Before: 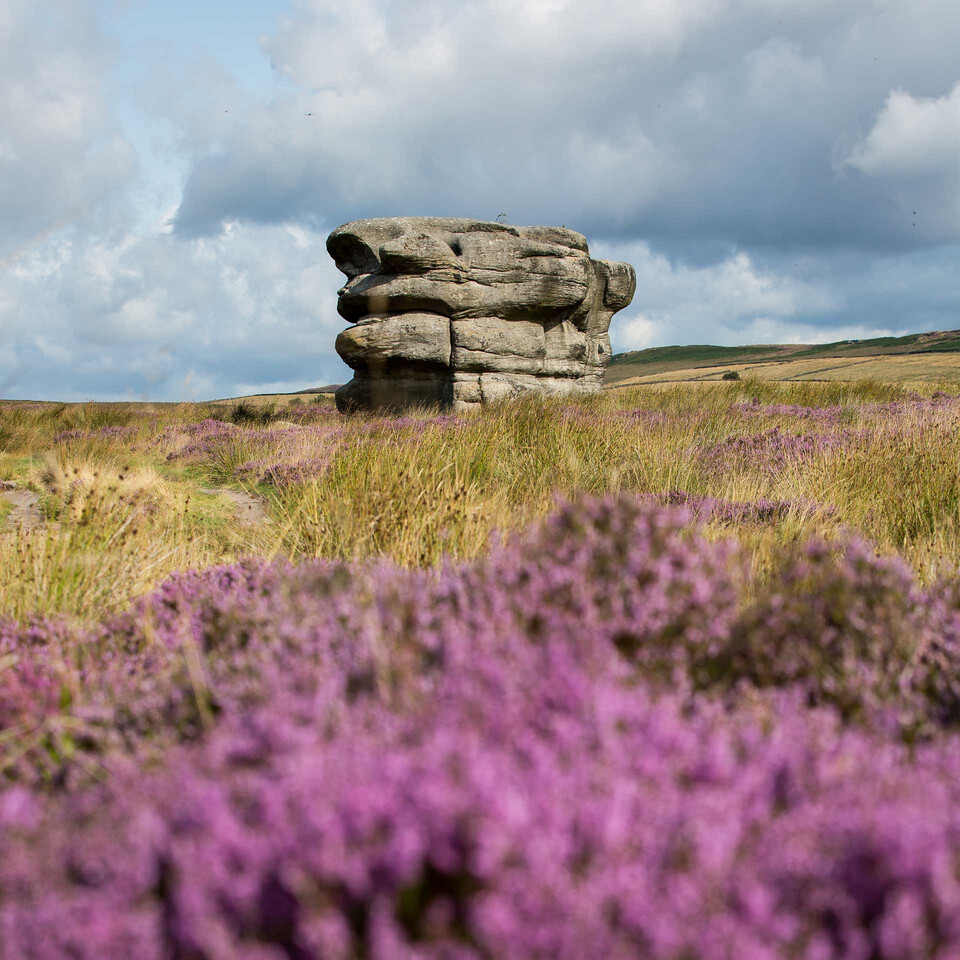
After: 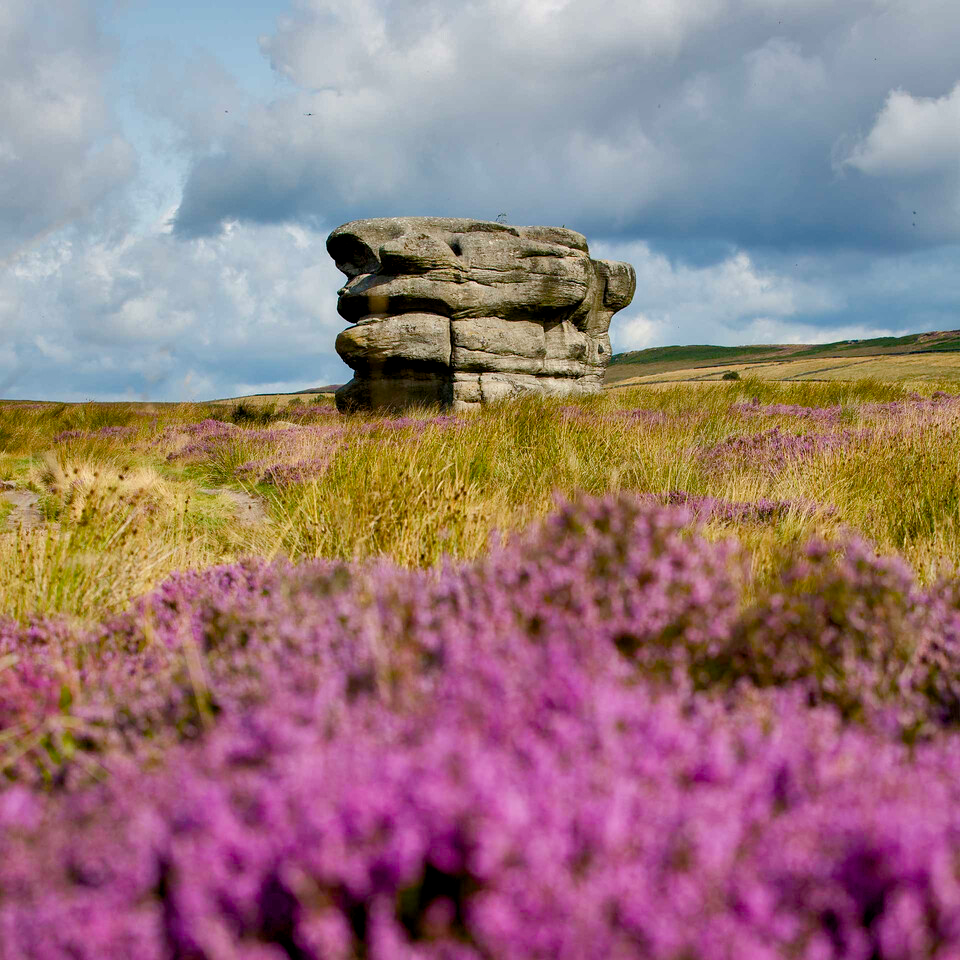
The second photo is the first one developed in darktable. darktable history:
shadows and highlights: soften with gaussian
color balance rgb: power › hue 328.83°, global offset › luminance -0.513%, perceptual saturation grading › global saturation 20%, perceptual saturation grading › highlights -24.734%, perceptual saturation grading › shadows 49.348%, global vibrance 20%
